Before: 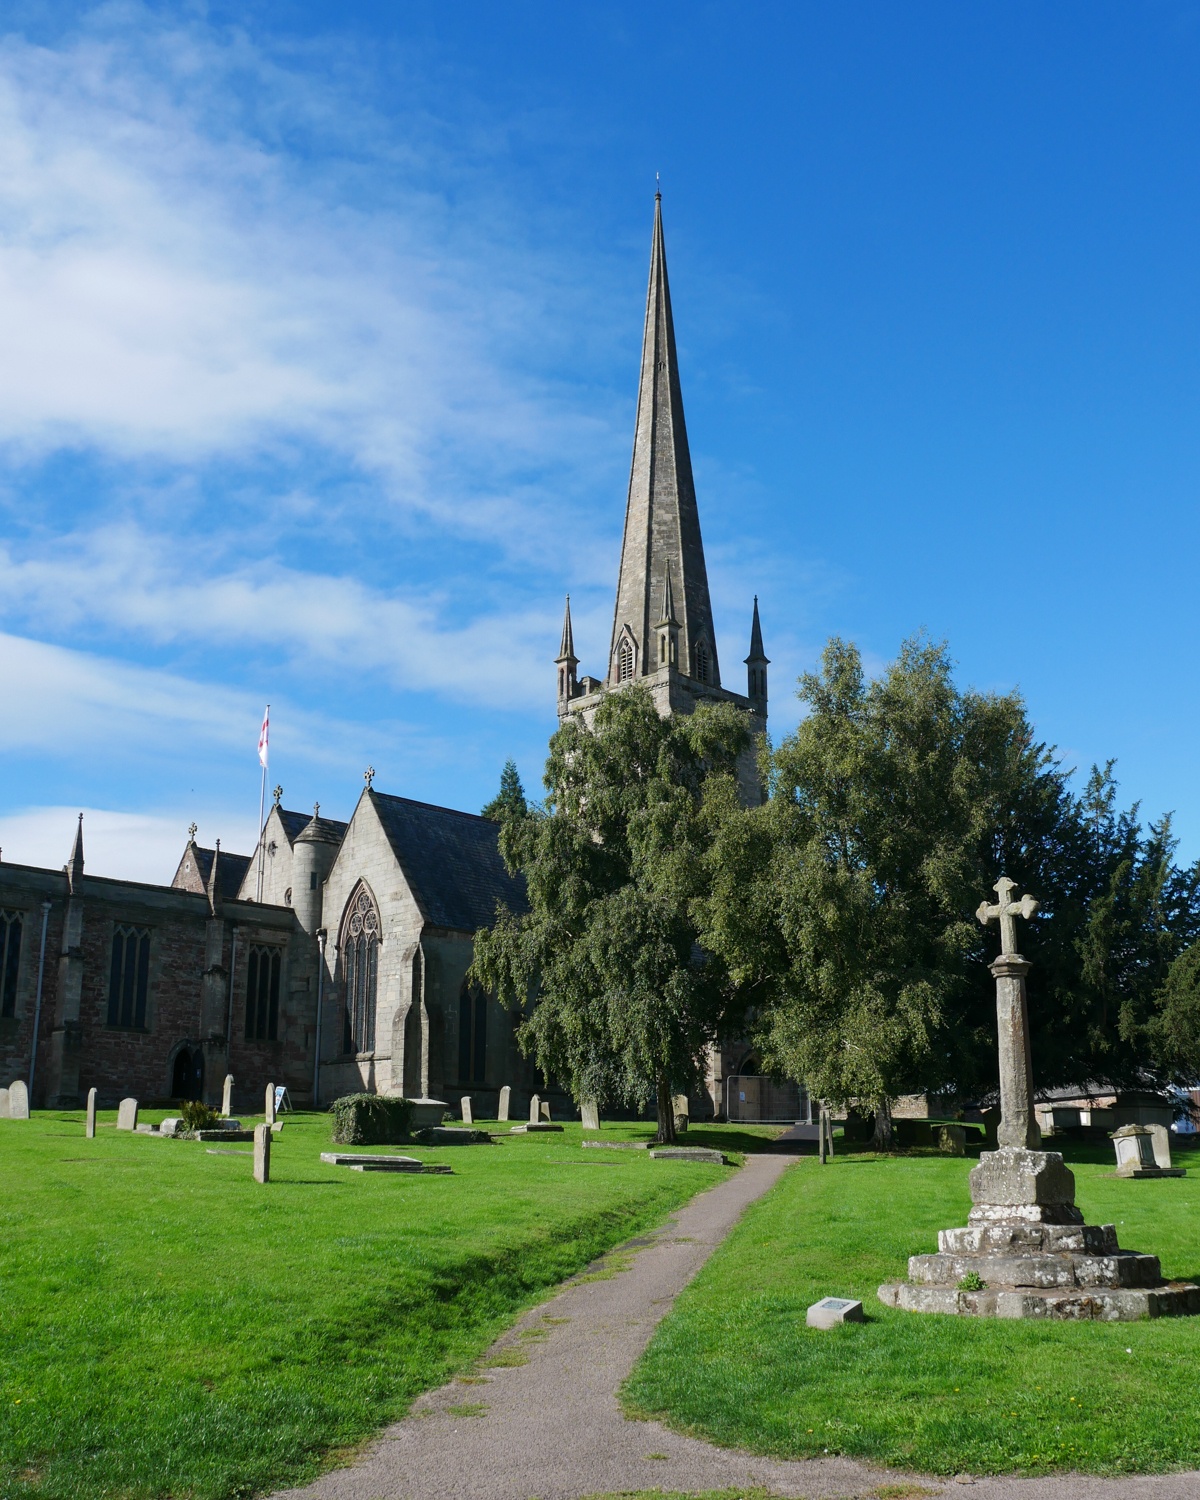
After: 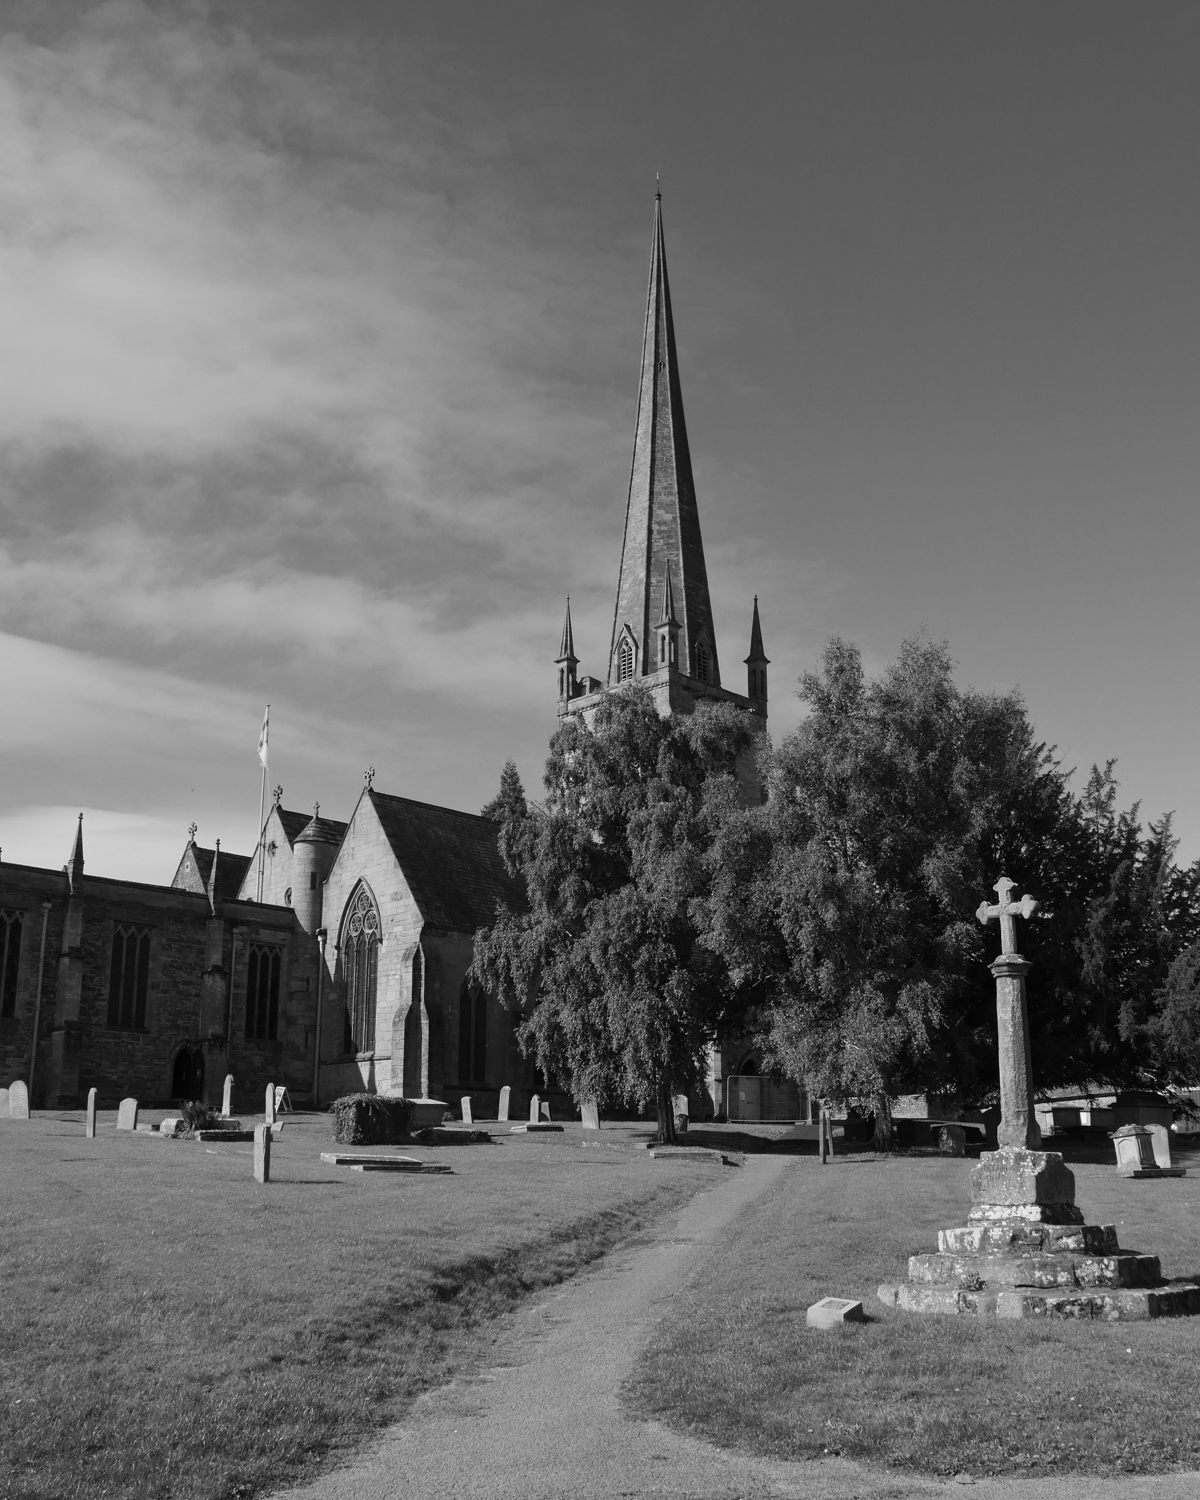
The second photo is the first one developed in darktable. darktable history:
monochrome: size 1
graduated density: rotation -0.352°, offset 57.64
